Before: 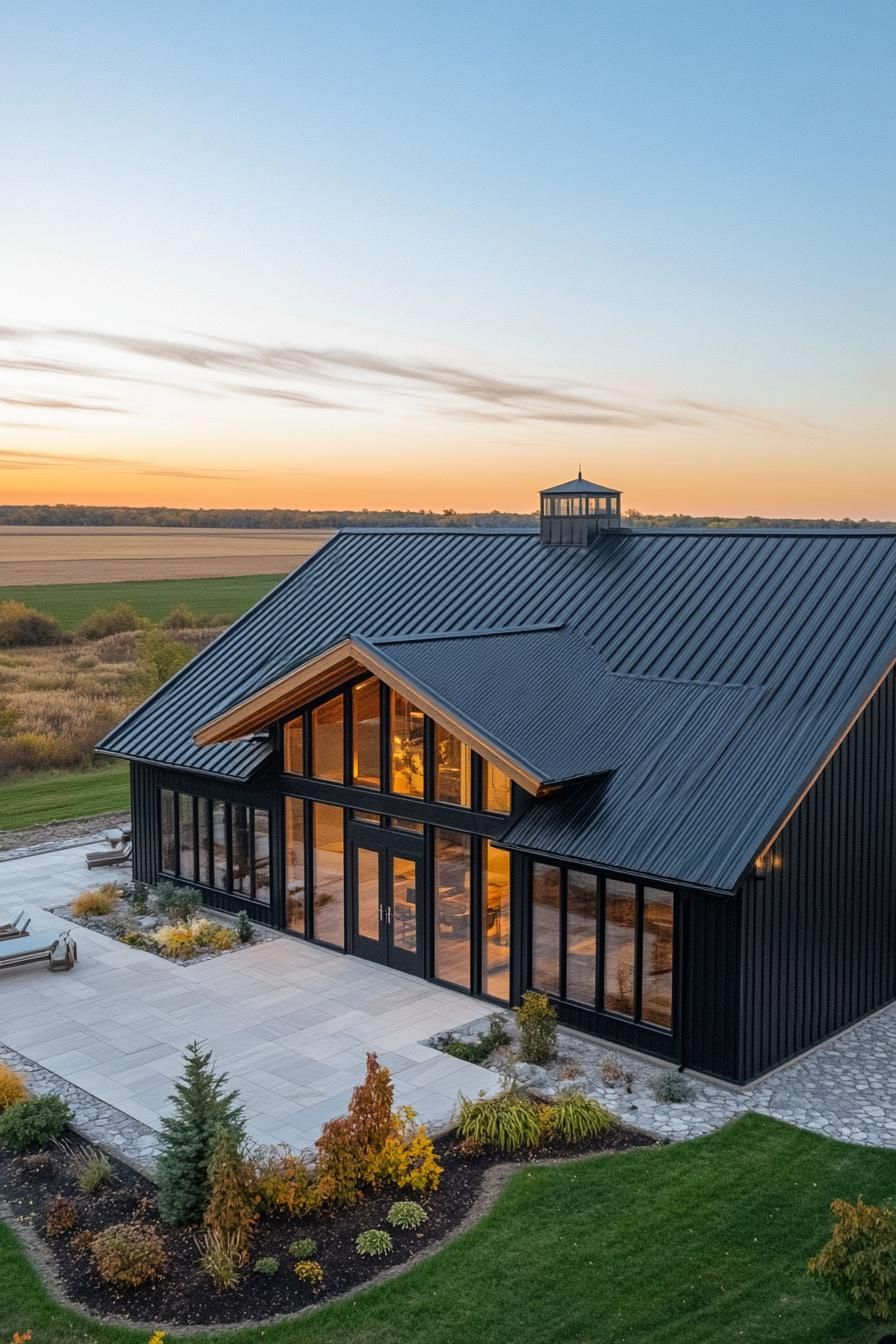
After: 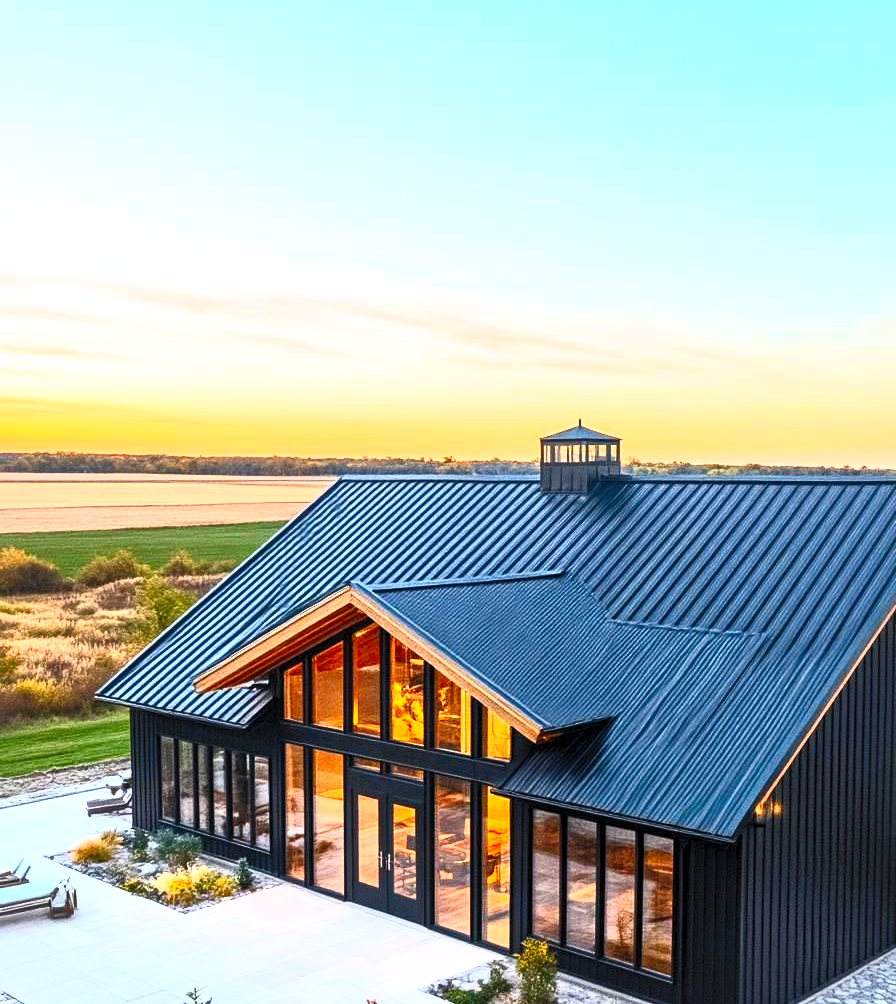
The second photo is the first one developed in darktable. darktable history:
filmic rgb: black relative exposure -16 EV, white relative exposure 4.01 EV, target black luminance 0%, hardness 7.59, latitude 73.1%, contrast 0.899, highlights saturation mix 11.34%, shadows ↔ highlights balance -0.369%
contrast brightness saturation: contrast 0.988, brightness 0.995, saturation 0.991
local contrast: mode bilateral grid, contrast 26, coarseness 61, detail 151%, midtone range 0.2
crop: top 3.959%, bottom 21.265%
